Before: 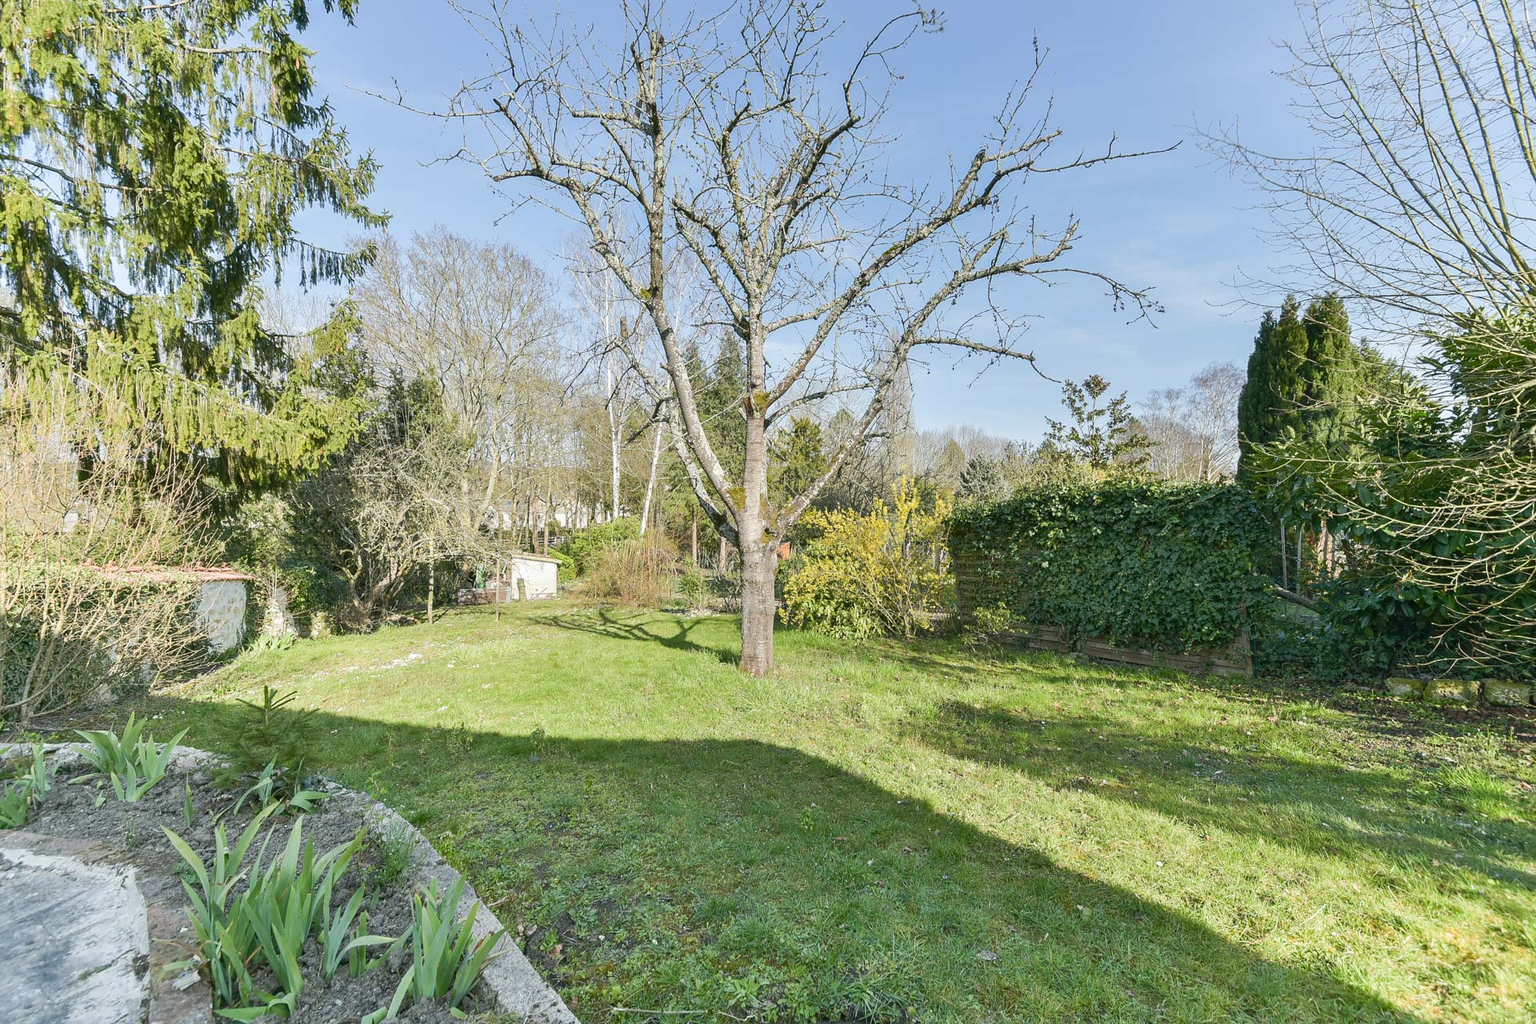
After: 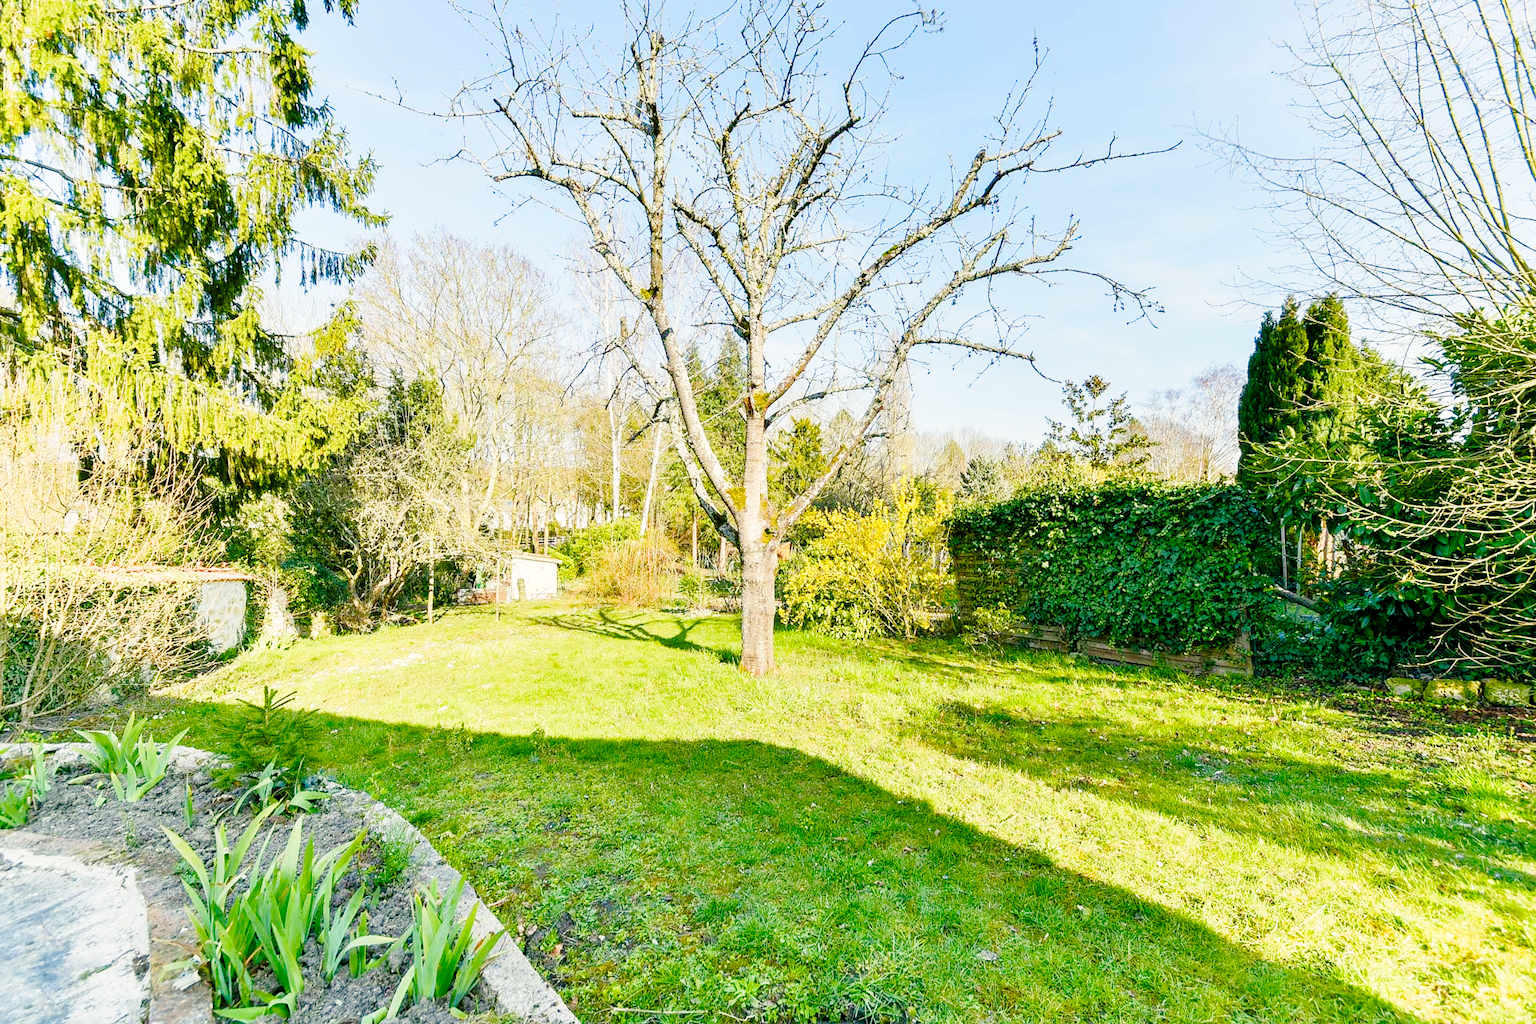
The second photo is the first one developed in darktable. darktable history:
contrast brightness saturation: contrast 0.03, brightness 0.06, saturation 0.13
base curve: curves: ch0 [(0, 0) (0.028, 0.03) (0.121, 0.232) (0.46, 0.748) (0.859, 0.968) (1, 1)], preserve colors none
color balance rgb: shadows lift › chroma 3%, shadows lift › hue 280.8°, power › hue 330°, highlights gain › chroma 3%, highlights gain › hue 75.6°, global offset › luminance -1%, perceptual saturation grading › global saturation 20%, perceptual saturation grading › highlights -25%, perceptual saturation grading › shadows 50%, global vibrance 20%
